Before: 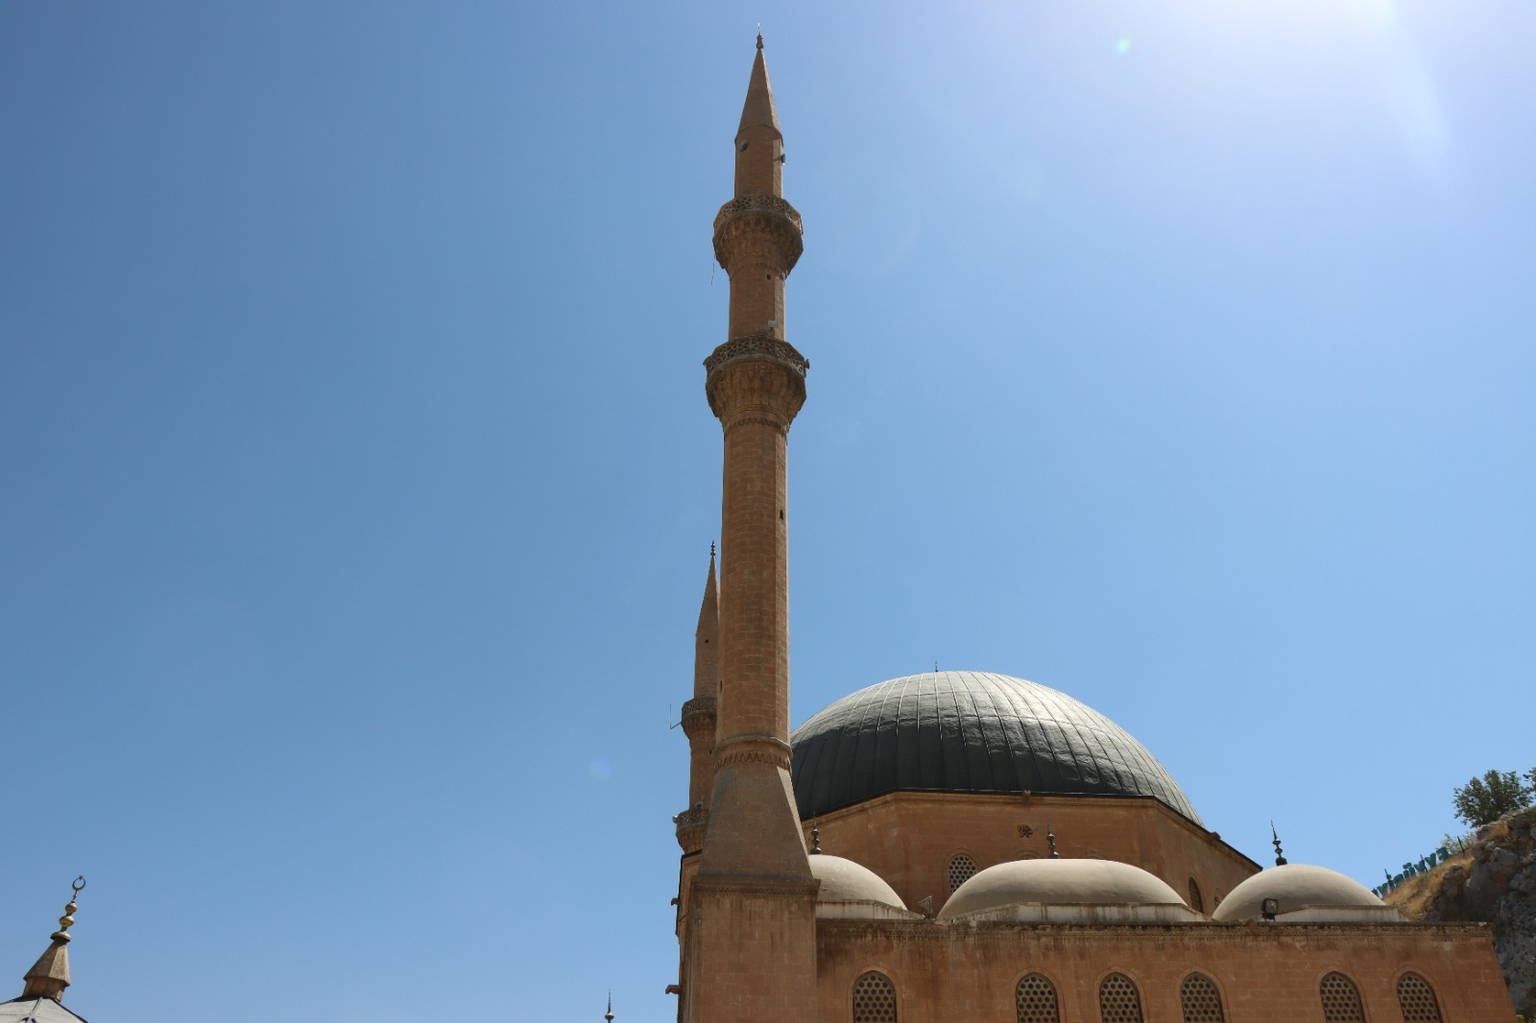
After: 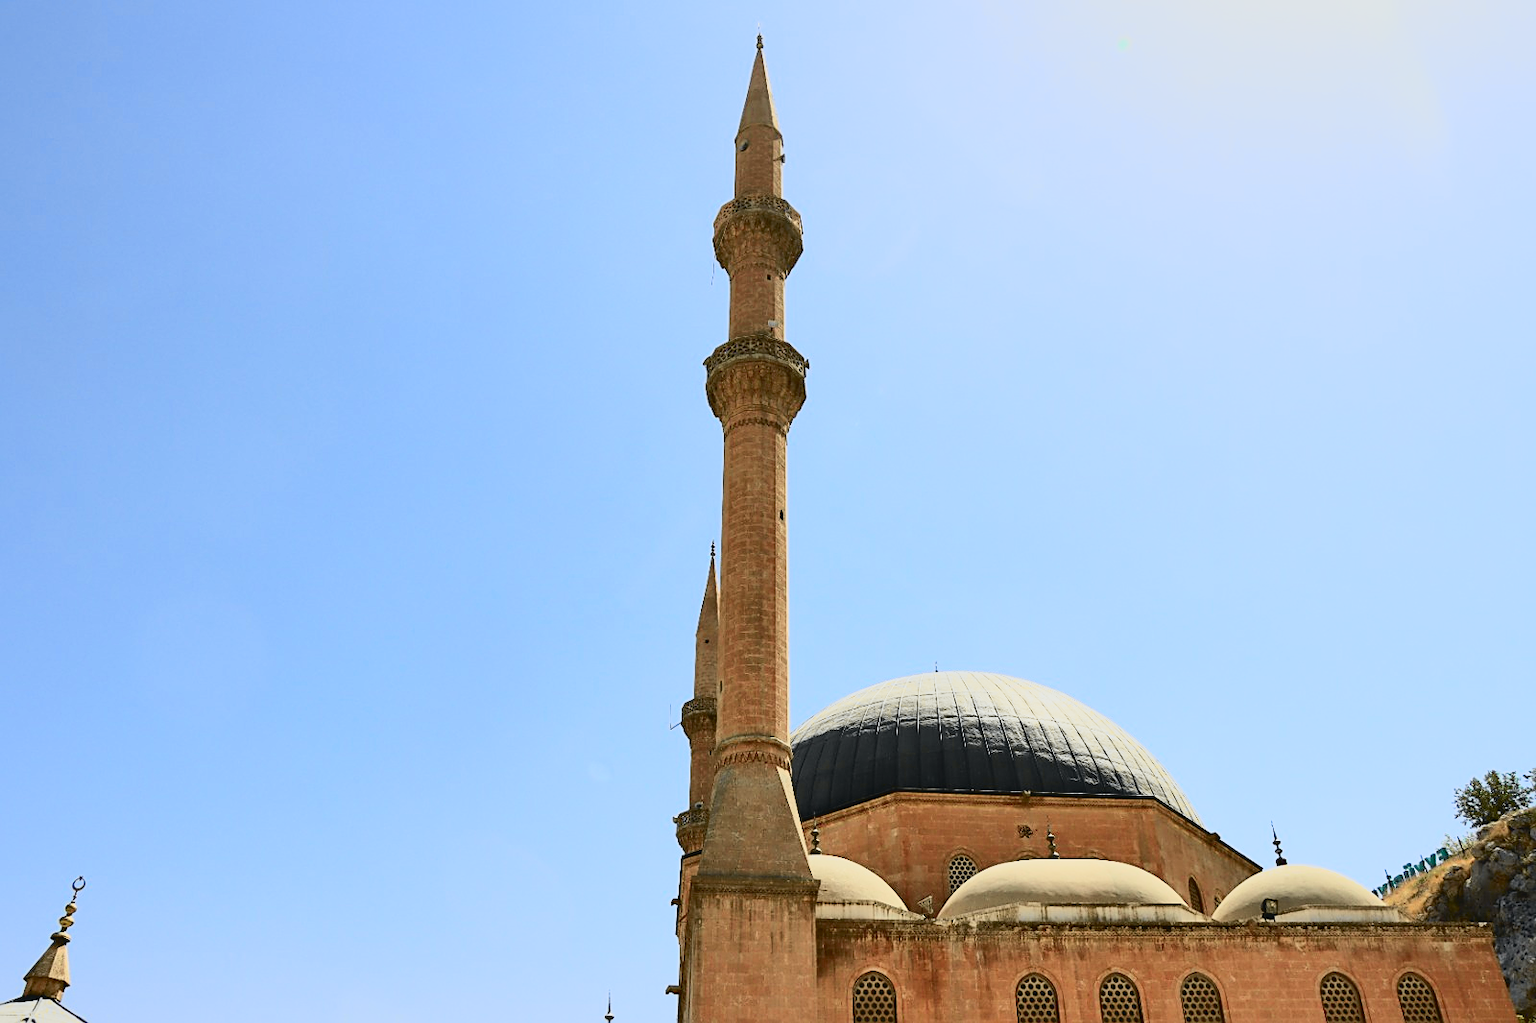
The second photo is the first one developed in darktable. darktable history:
filmic rgb: black relative exposure -7.65 EV, white relative exposure 4.56 EV, hardness 3.61
shadows and highlights: on, module defaults
tone curve: curves: ch0 [(0, 0.026) (0.058, 0.036) (0.246, 0.214) (0.437, 0.498) (0.55, 0.644) (0.657, 0.767) (0.822, 0.9) (1, 0.961)]; ch1 [(0, 0) (0.346, 0.307) (0.408, 0.369) (0.453, 0.457) (0.476, 0.489) (0.502, 0.498) (0.521, 0.515) (0.537, 0.531) (0.612, 0.641) (0.676, 0.728) (1, 1)]; ch2 [(0, 0) (0.346, 0.34) (0.434, 0.46) (0.485, 0.494) (0.5, 0.494) (0.511, 0.508) (0.537, 0.564) (0.579, 0.599) (0.663, 0.67) (1, 1)], color space Lab, independent channels, preserve colors none
white balance: emerald 1
contrast brightness saturation: contrast 0.23, brightness 0.1, saturation 0.29
exposure: exposure 0.669 EV, compensate highlight preservation false
sharpen: on, module defaults
